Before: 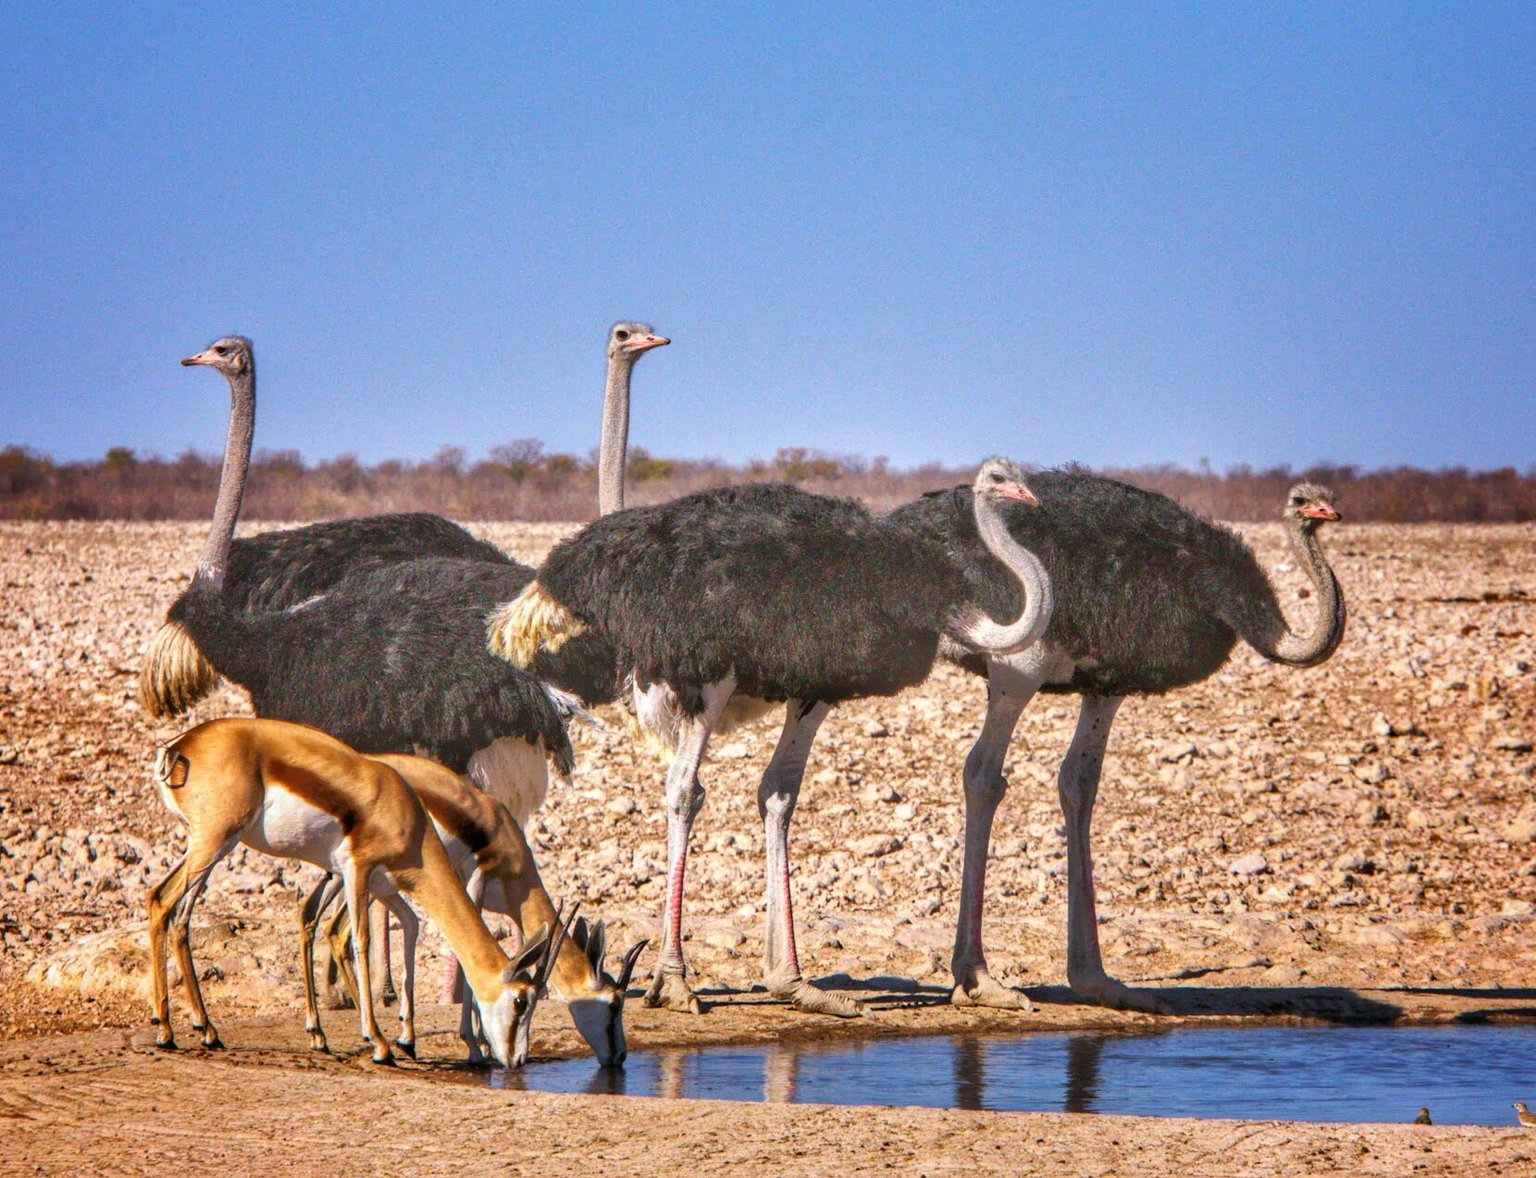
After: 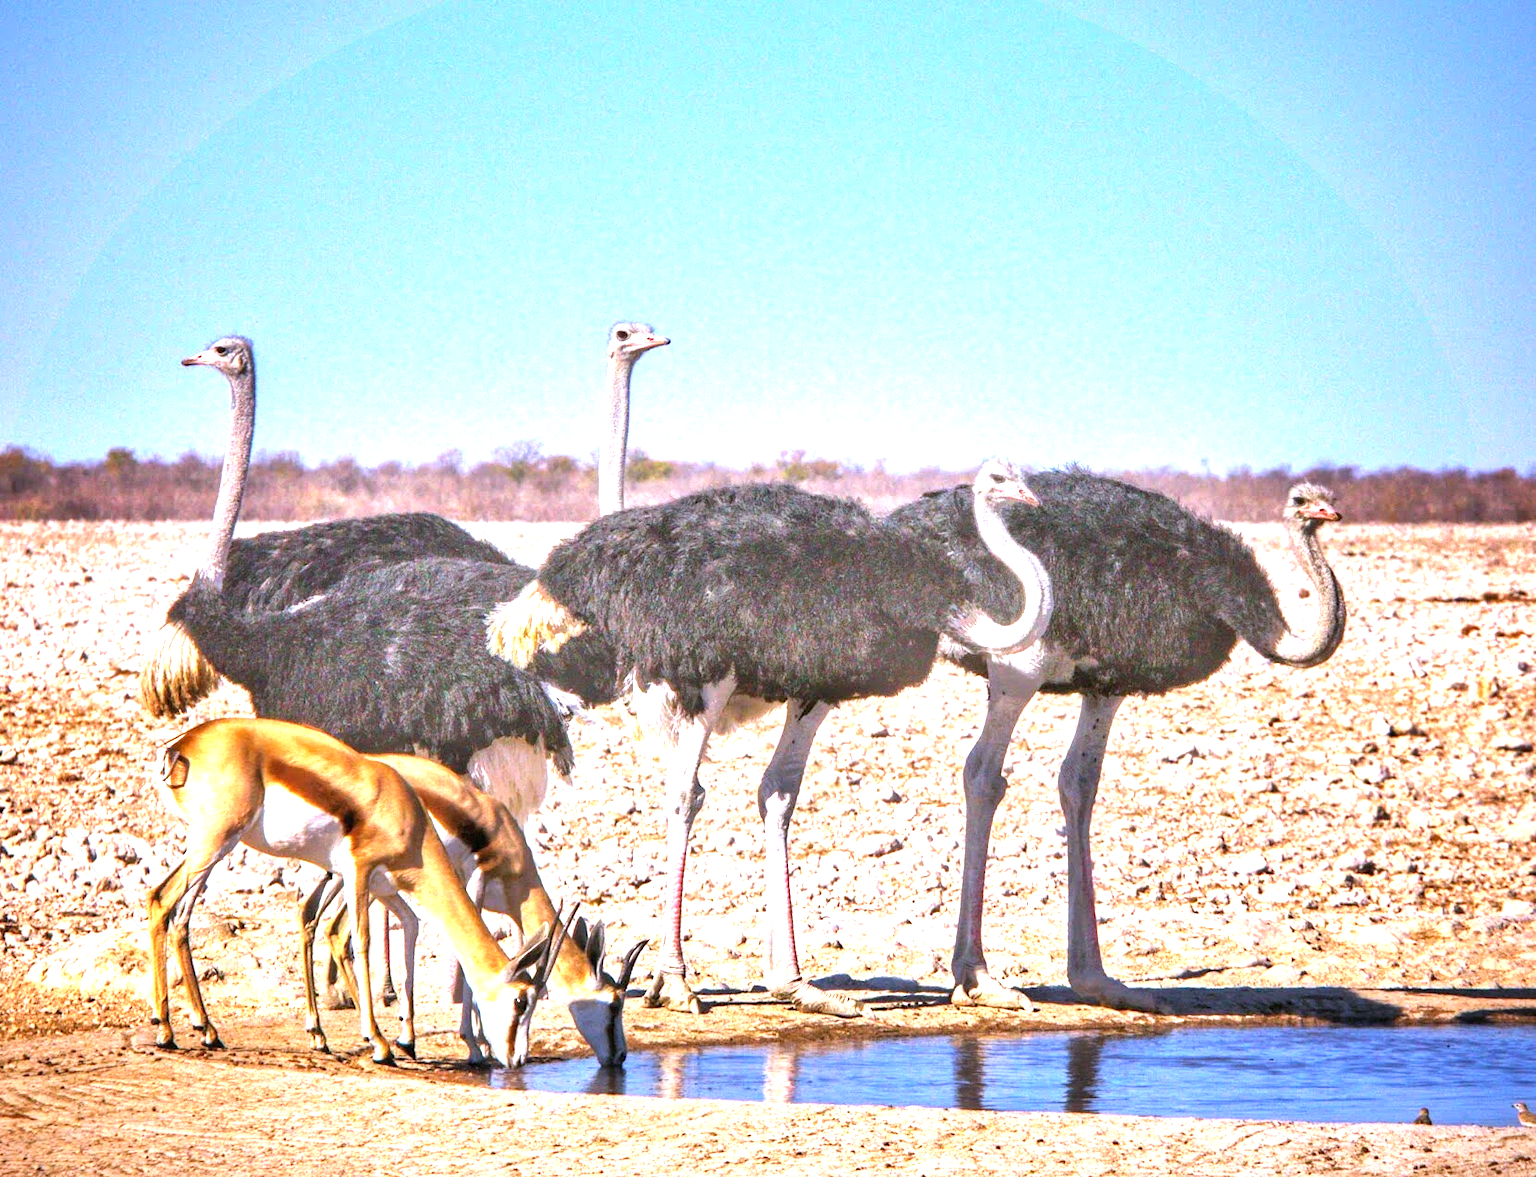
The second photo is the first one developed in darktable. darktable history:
vignetting: fall-off start 97.23%, saturation -0.024, center (-0.033, -0.042), width/height ratio 1.179, unbound false
white balance: red 0.967, blue 1.119, emerald 0.756
exposure: black level correction 0, exposure 1.4 EV, compensate highlight preservation false
rotate and perspective: crop left 0, crop top 0
